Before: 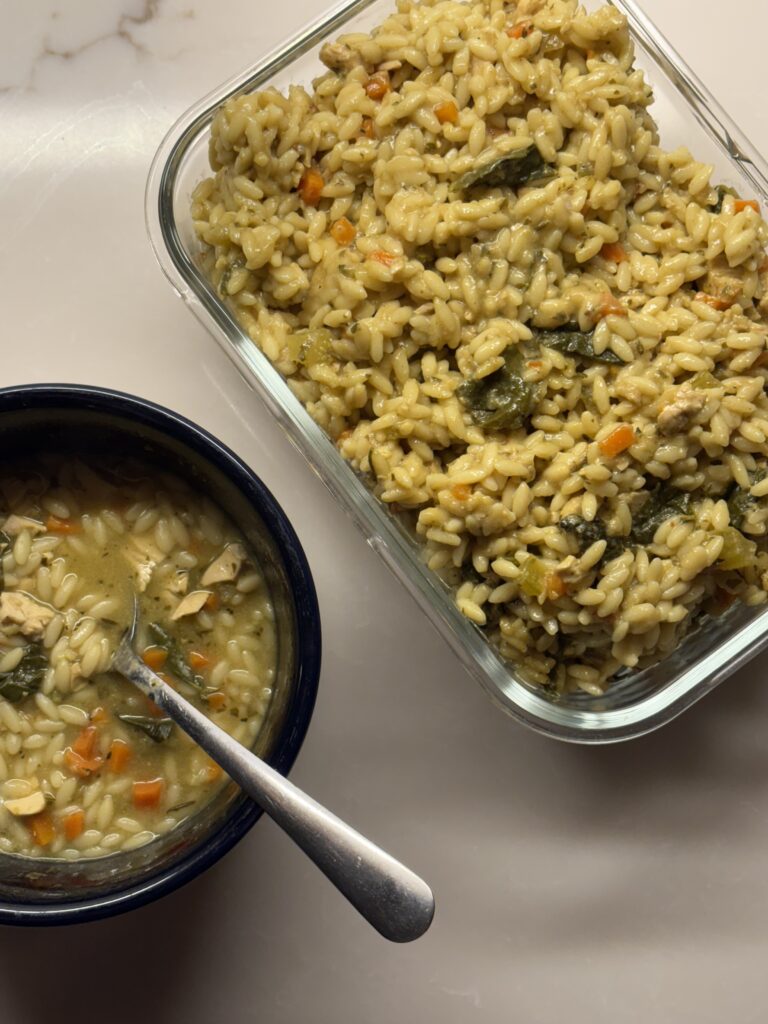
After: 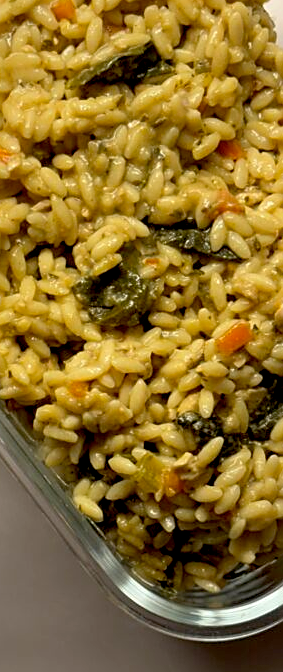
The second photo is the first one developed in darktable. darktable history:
base curve: exposure shift 0, preserve colors none
crop and rotate: left 49.936%, top 10.094%, right 13.136%, bottom 24.256%
sharpen: on, module defaults
exposure: black level correction 0.016, exposure -0.009 EV, compensate highlight preservation false
